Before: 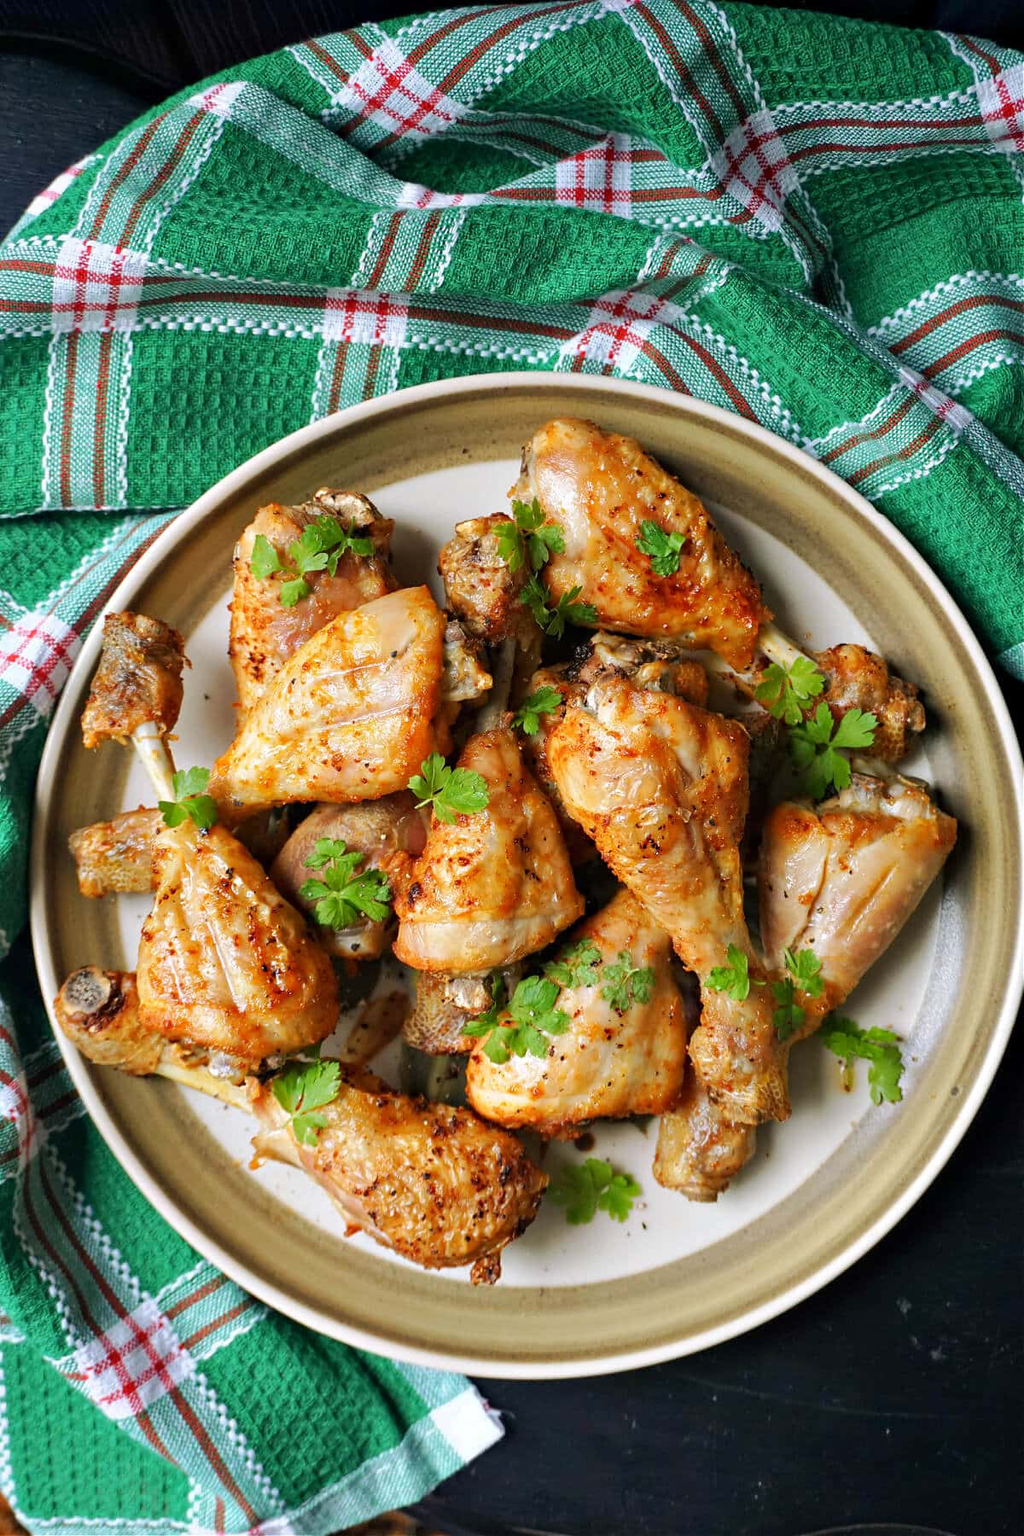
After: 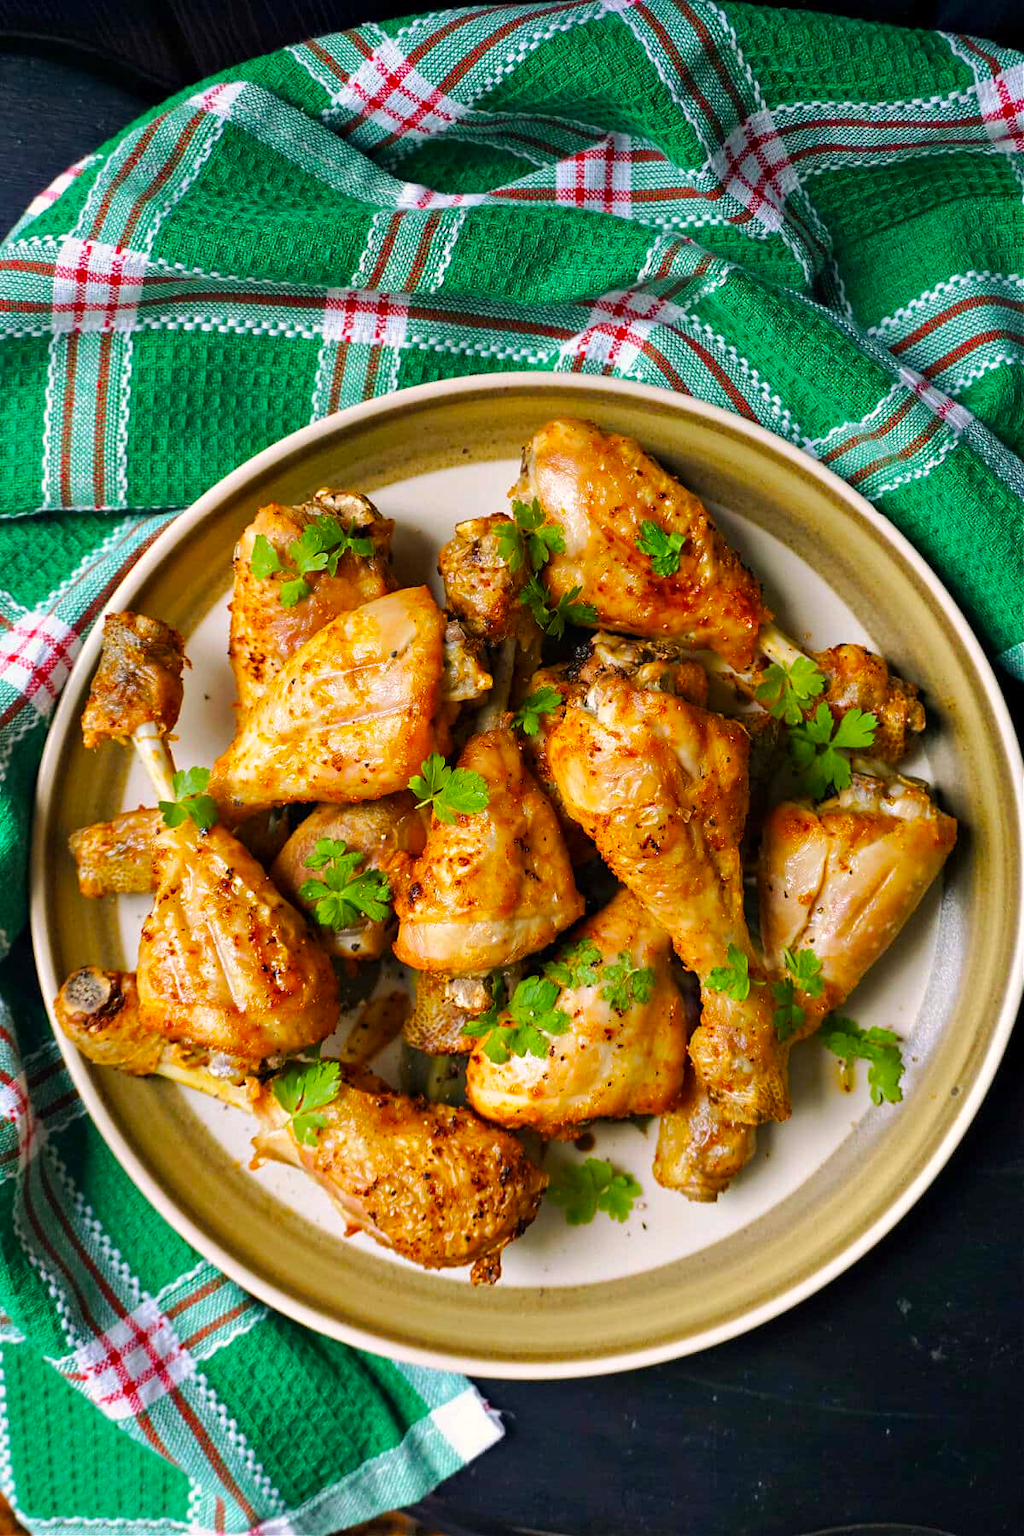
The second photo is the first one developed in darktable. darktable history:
color balance rgb: perceptual saturation grading › global saturation 30%, global vibrance 20%
color correction: highlights a* 3.84, highlights b* 5.07
